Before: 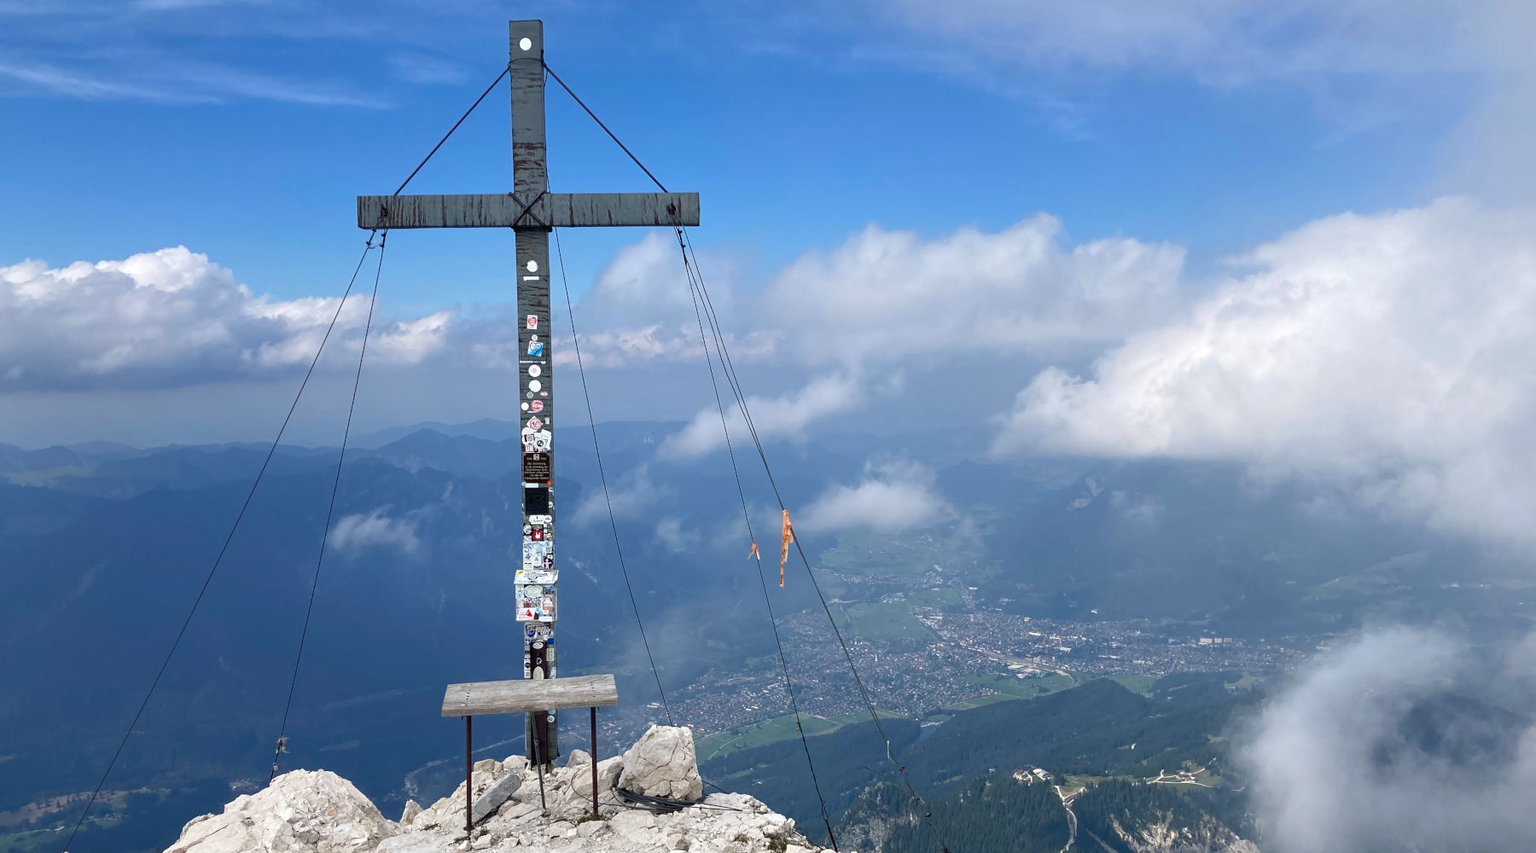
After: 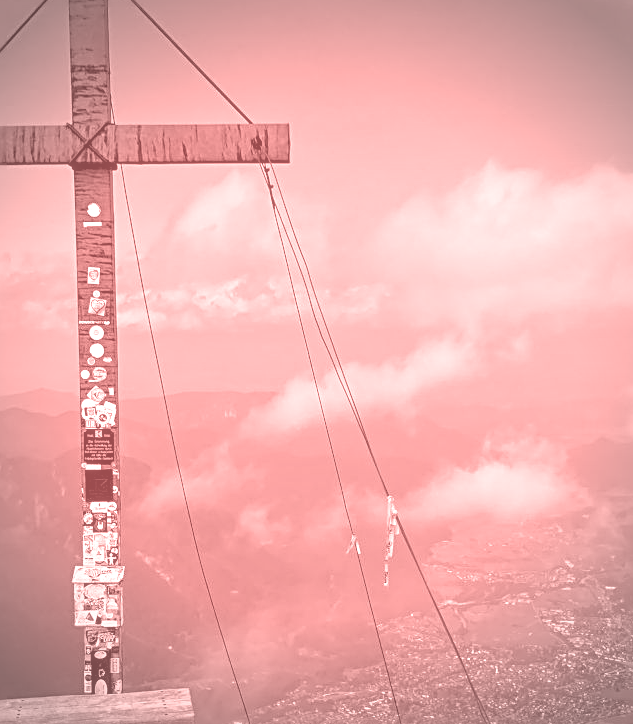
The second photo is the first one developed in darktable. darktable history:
local contrast: on, module defaults
crop and rotate: left 29.476%, top 10.214%, right 35.32%, bottom 17.333%
contrast equalizer: octaves 7, y [[0.528, 0.548, 0.563, 0.562, 0.546, 0.526], [0.55 ×6], [0 ×6], [0 ×6], [0 ×6]]
vignetting: fall-off start 71.74%
levels: levels [0, 0.498, 1]
colorize: saturation 51%, source mix 50.67%, lightness 50.67%
sharpen: radius 2.767
exposure: black level correction 0, exposure 1.1 EV, compensate exposure bias true, compensate highlight preservation false
